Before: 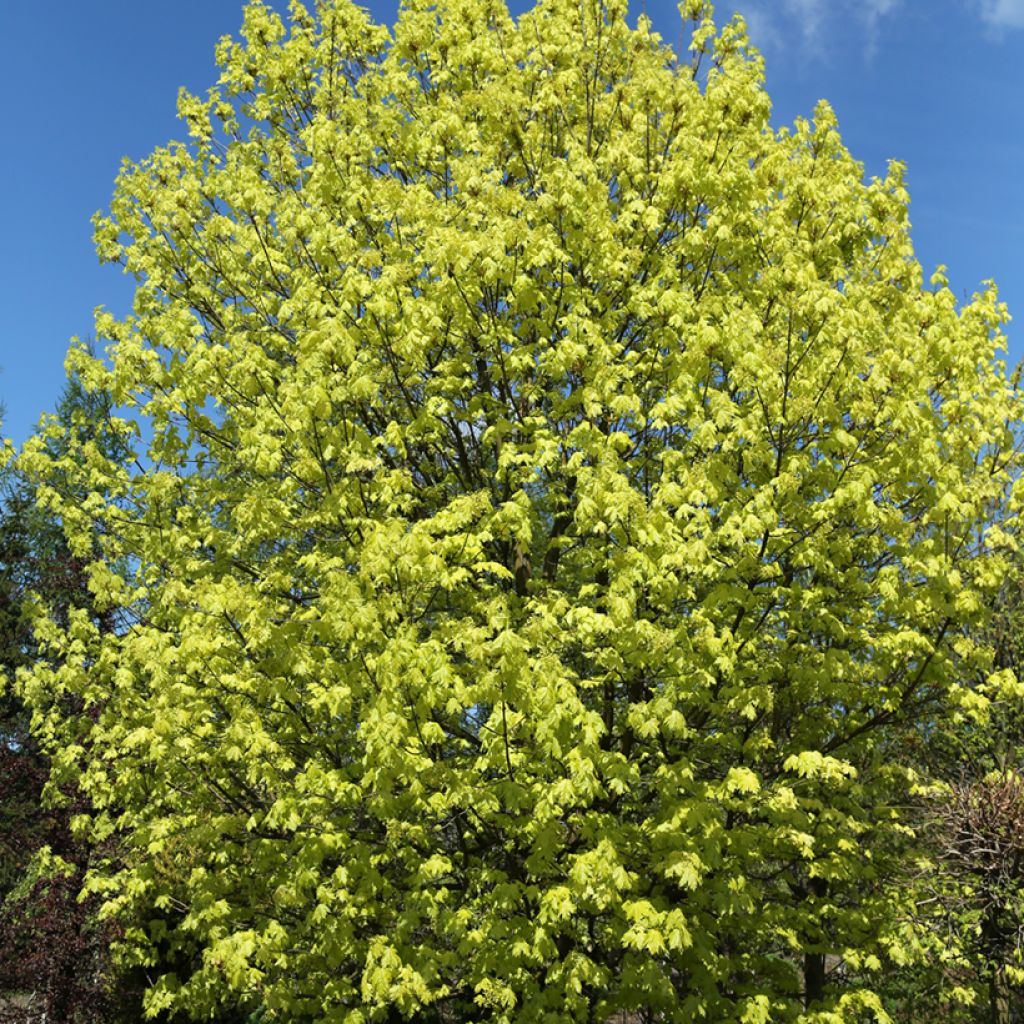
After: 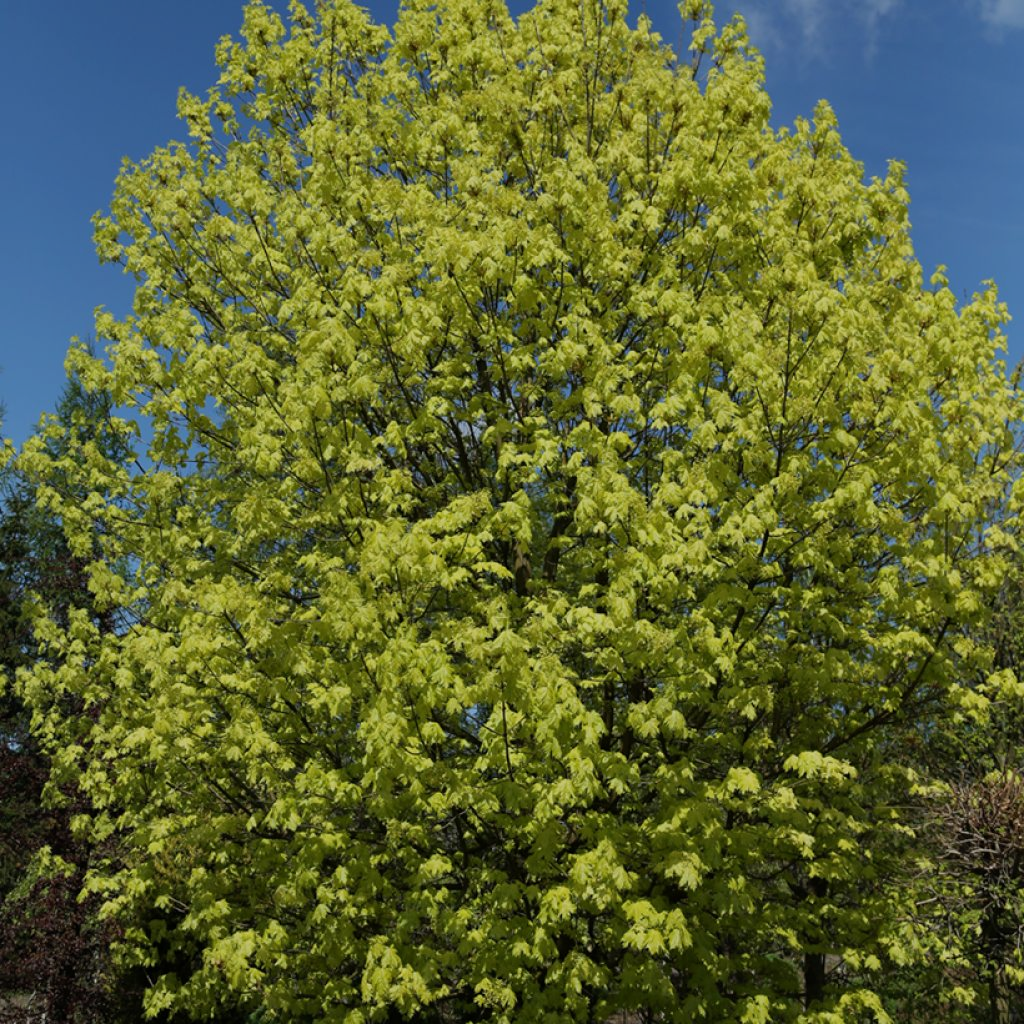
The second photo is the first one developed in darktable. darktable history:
rgb levels: preserve colors max RGB
exposure: black level correction 0, exposure -0.766 EV, compensate highlight preservation false
